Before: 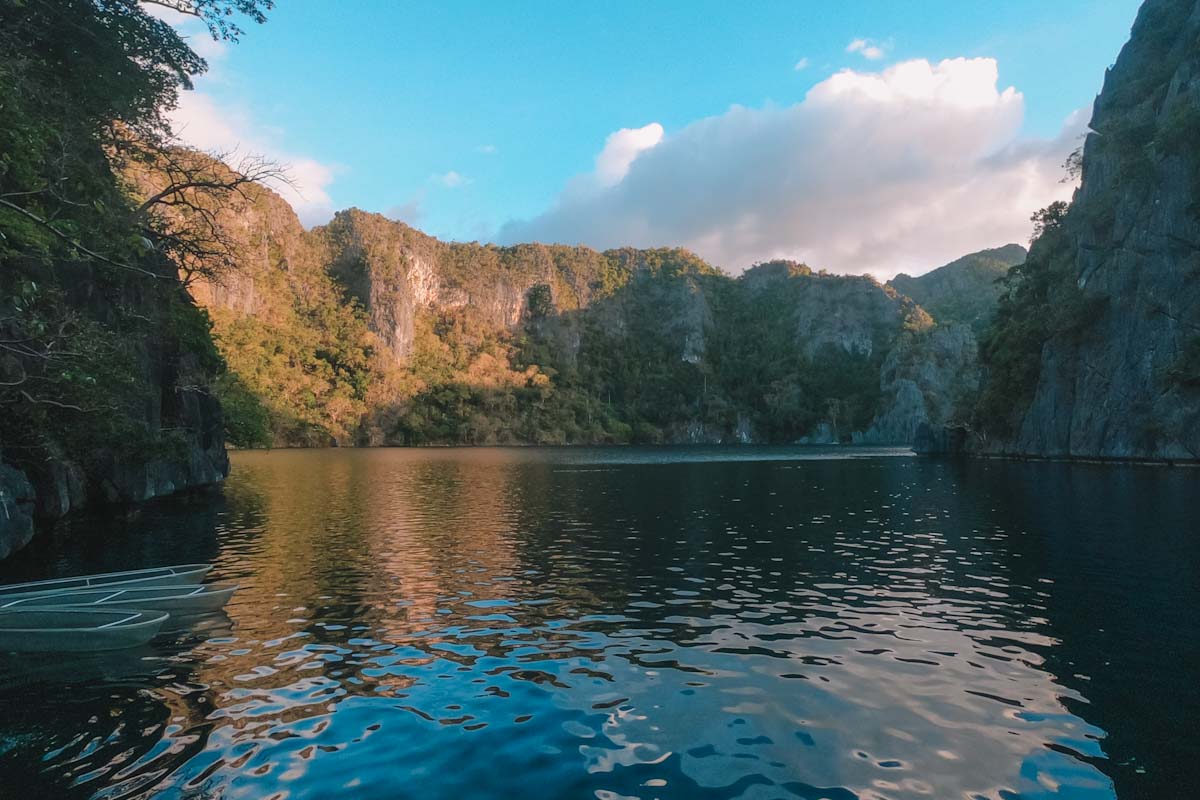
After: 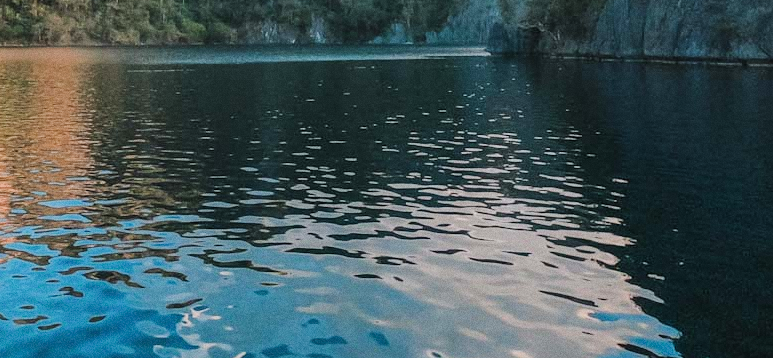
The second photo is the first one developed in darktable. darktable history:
crop and rotate: left 35.509%, top 50.238%, bottom 4.934%
filmic rgb: black relative exposure -7.65 EV, white relative exposure 4.56 EV, hardness 3.61, contrast 1.05
grain: coarseness 0.09 ISO
exposure: black level correction -0.001, exposure 0.9 EV, compensate exposure bias true, compensate highlight preservation false
